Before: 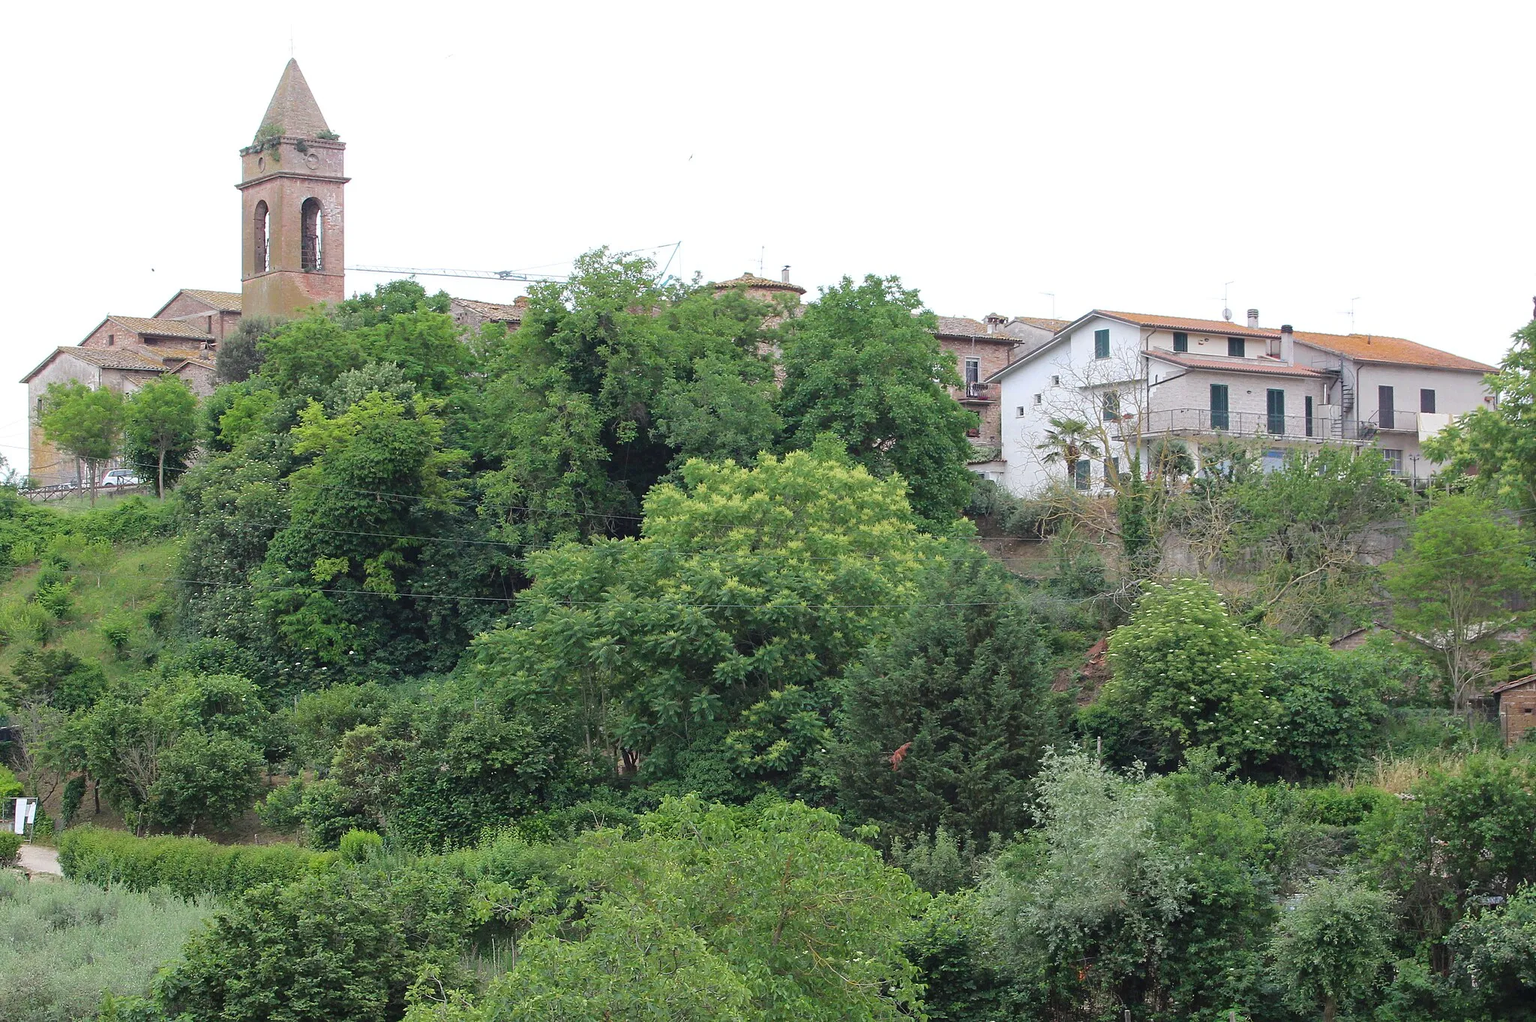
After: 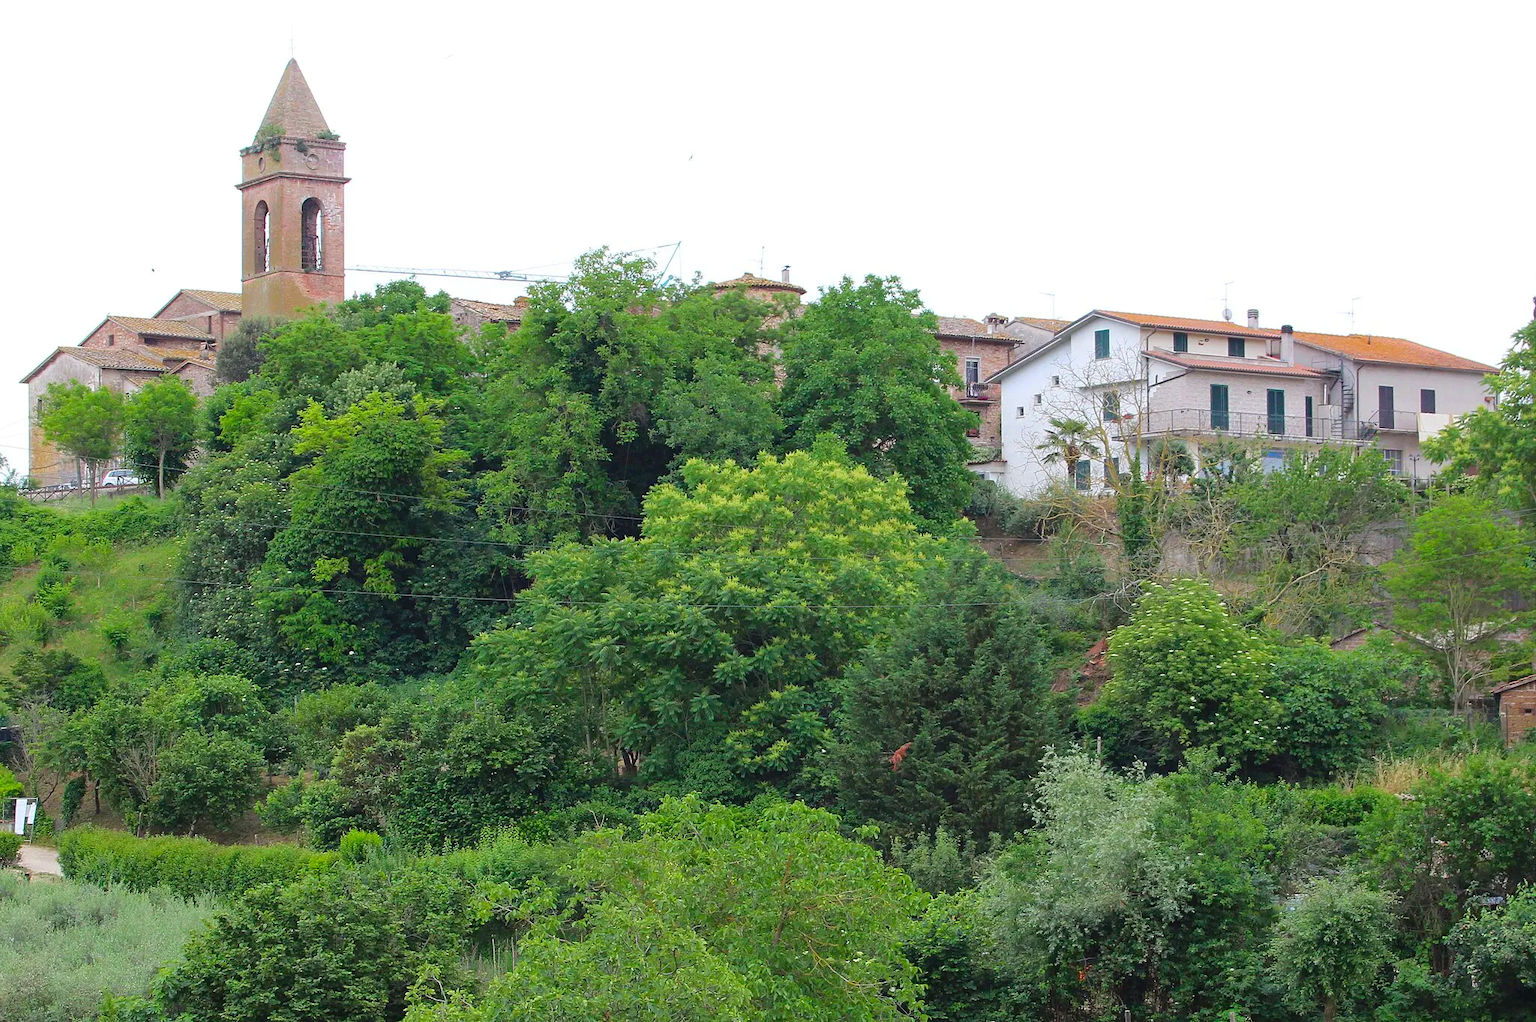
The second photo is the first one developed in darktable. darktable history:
color correction: highlights b* 0.049, saturation 1.35
